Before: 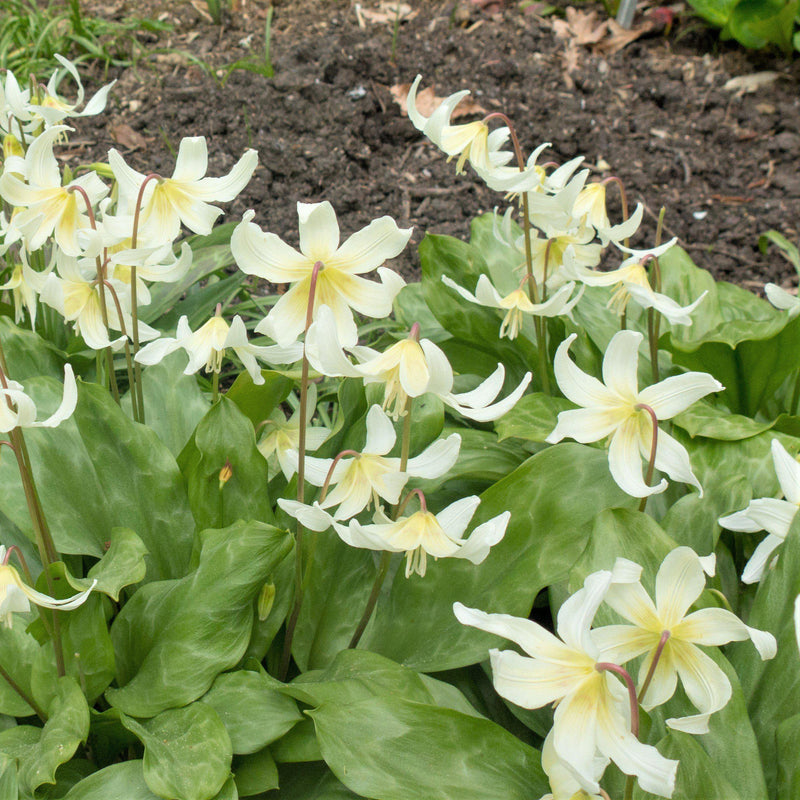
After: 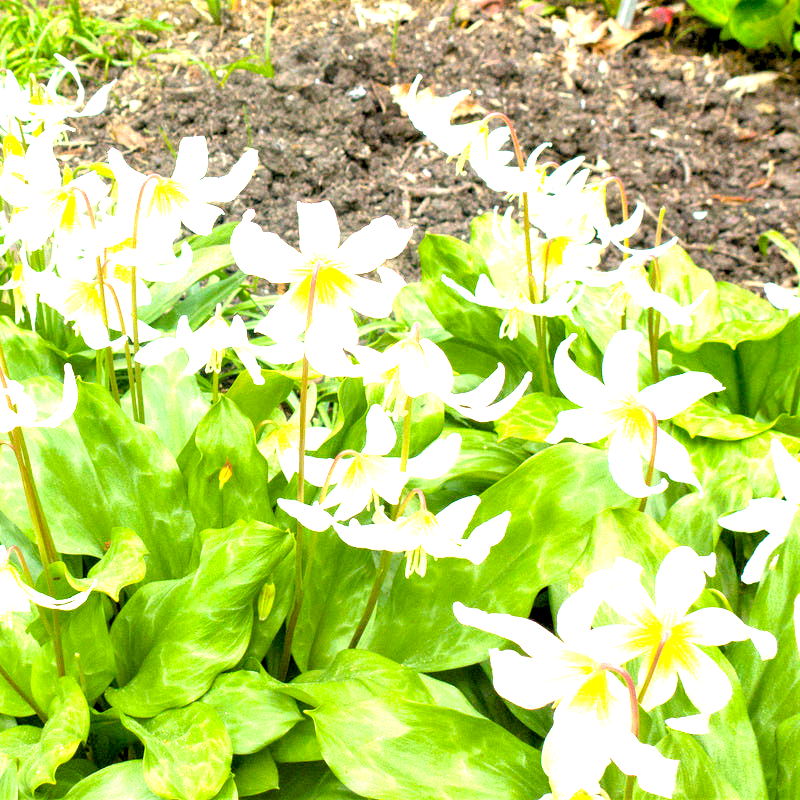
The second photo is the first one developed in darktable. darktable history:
color balance rgb: highlights gain › luminance 9.838%, global offset › luminance -0.996%, perceptual saturation grading › global saturation 35.752%, perceptual saturation grading › shadows 35.106%
exposure: black level correction 0.001, exposure 1.655 EV, compensate highlight preservation false
